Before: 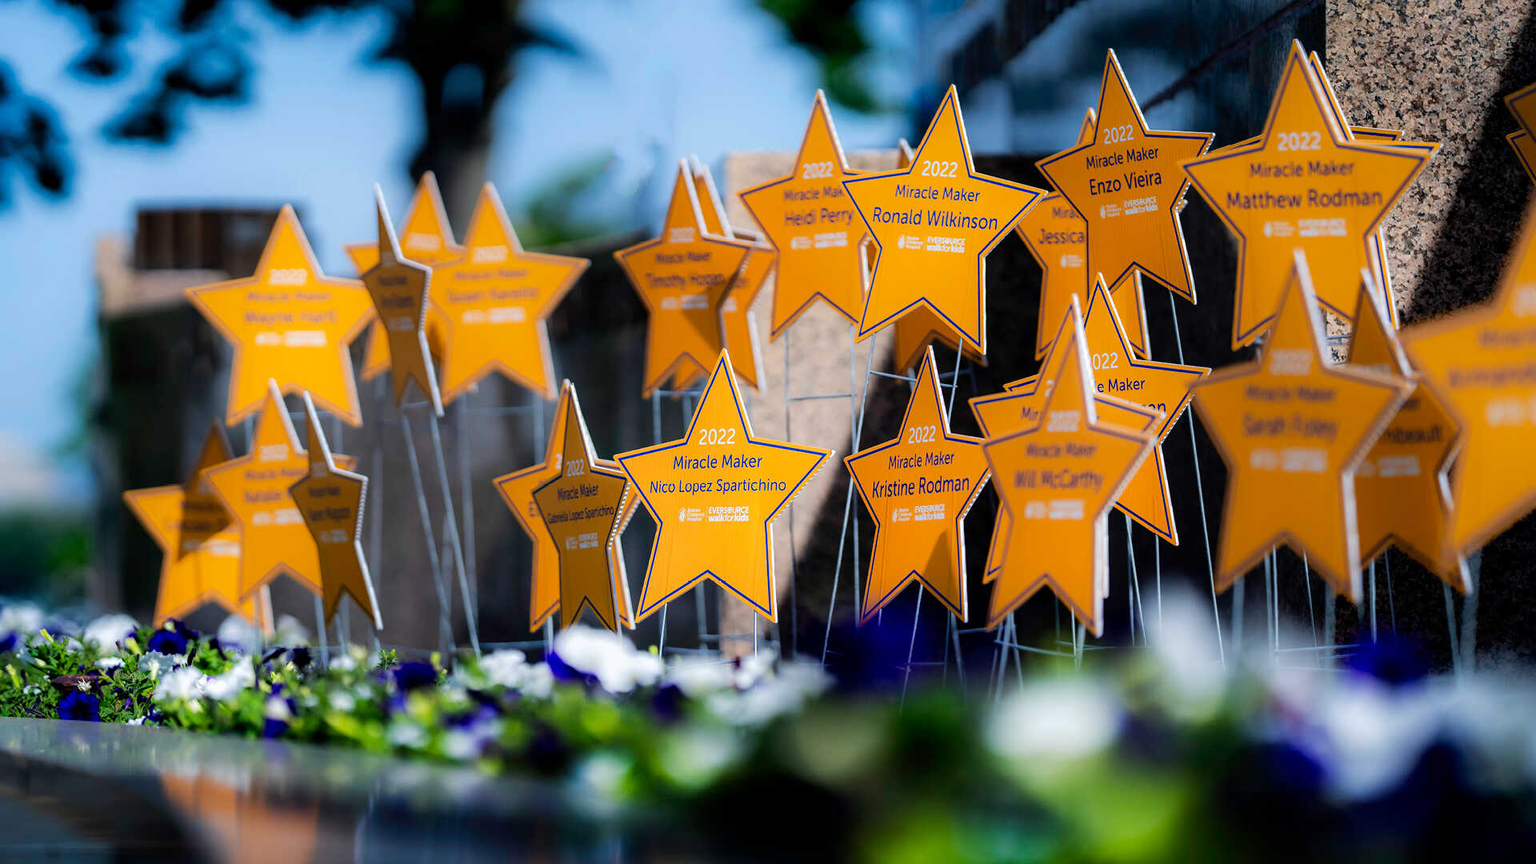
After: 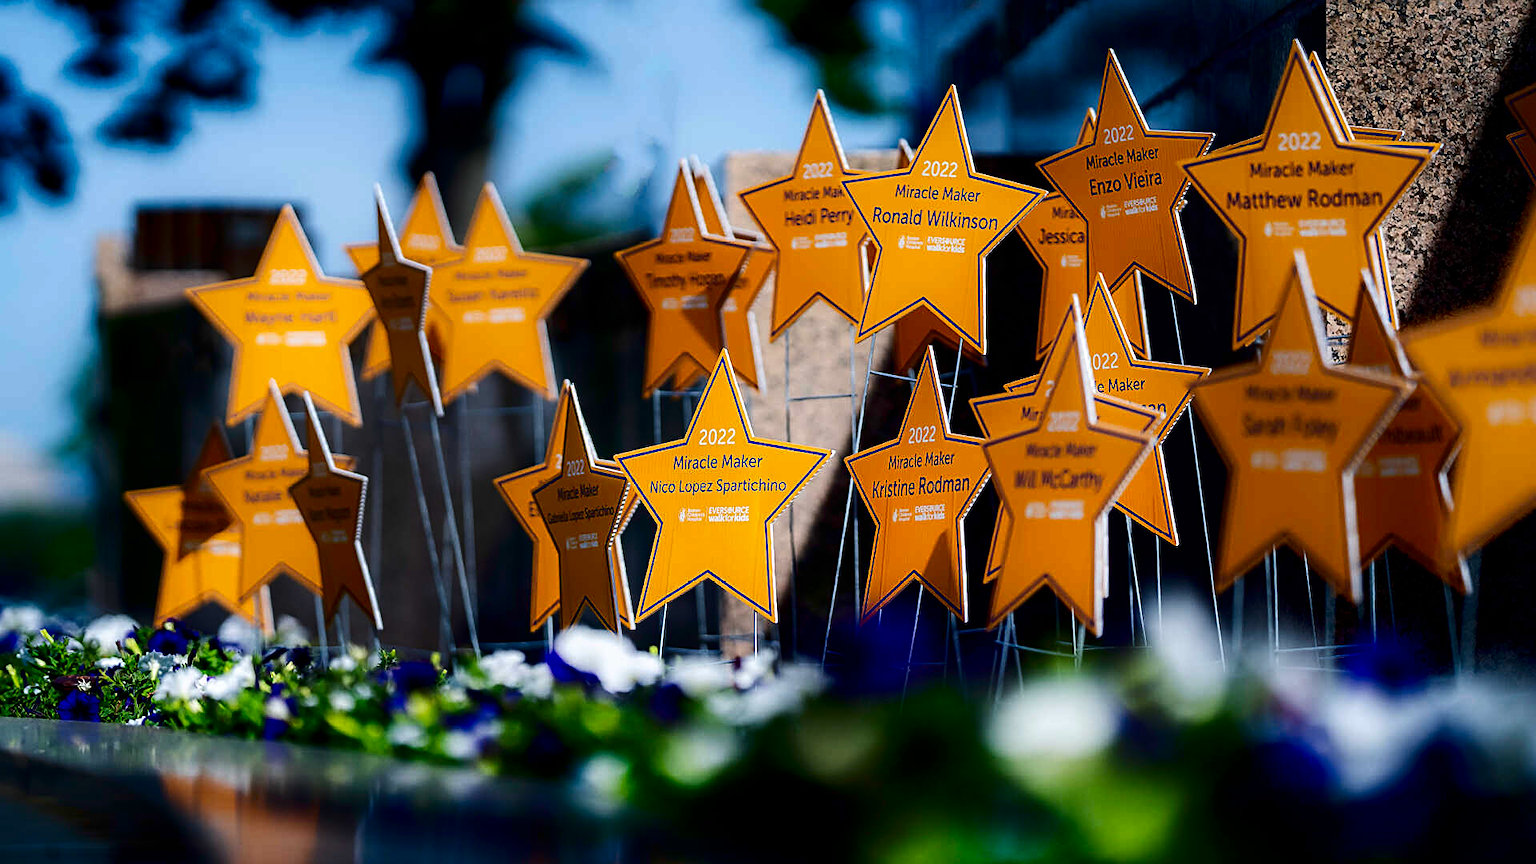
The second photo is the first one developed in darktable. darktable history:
sharpen: on, module defaults
contrast brightness saturation: contrast 0.187, brightness -0.243, saturation 0.107
